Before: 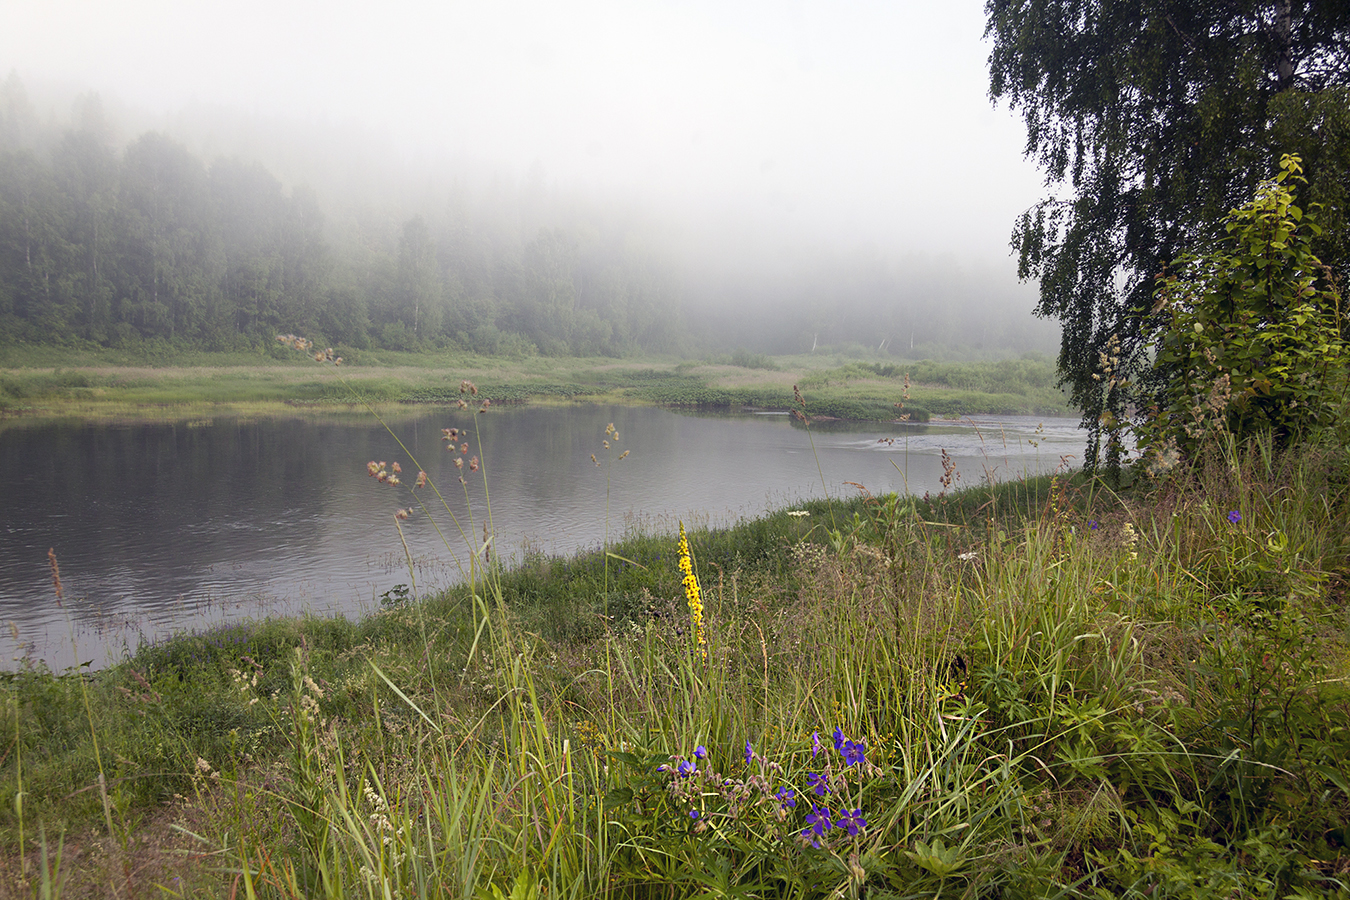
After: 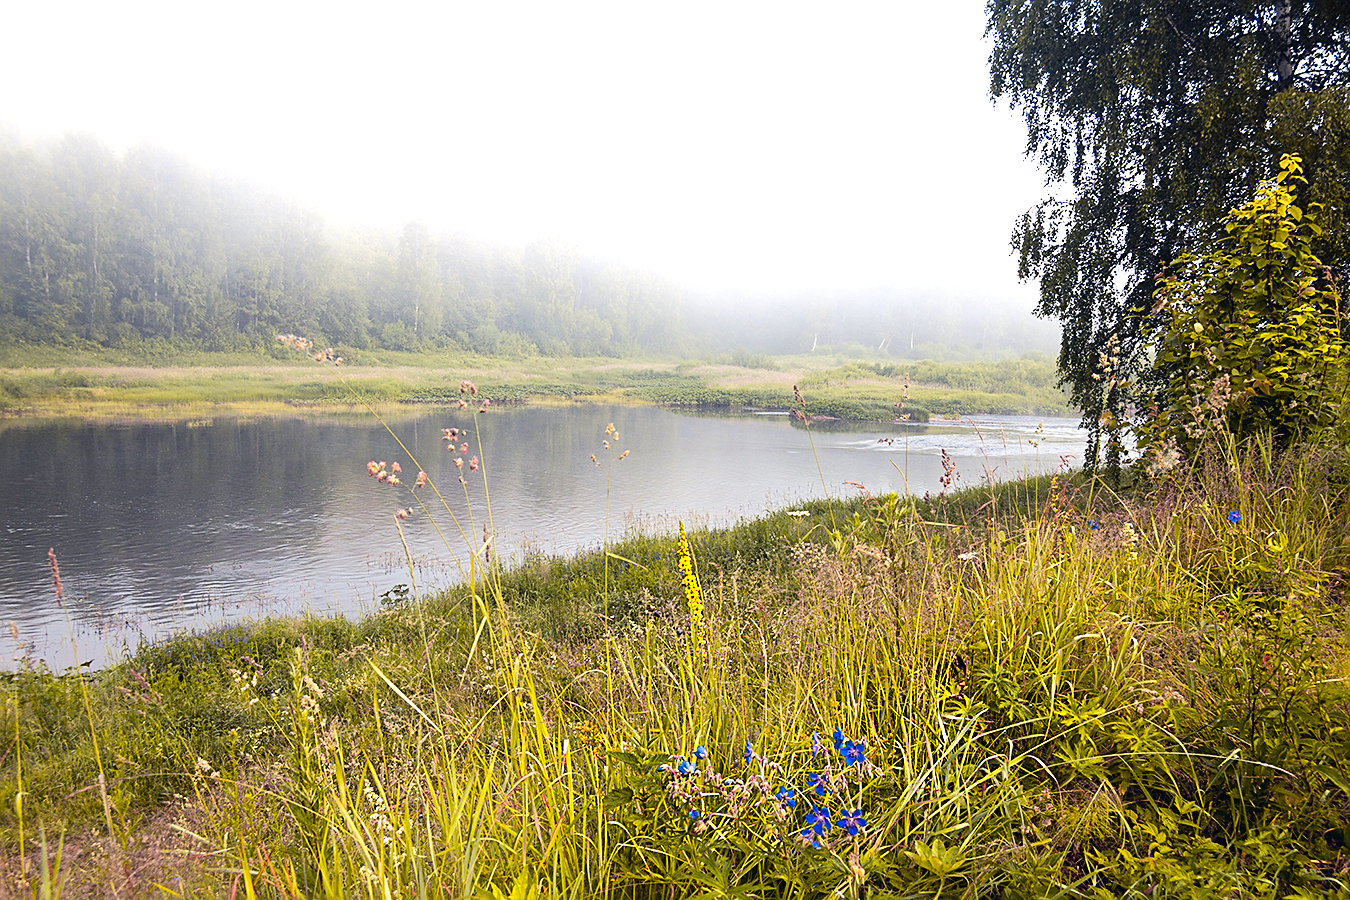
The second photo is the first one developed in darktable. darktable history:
color balance rgb: power › hue 314°, perceptual saturation grading › global saturation 19.594%, hue shift -13.56°, perceptual brilliance grading › global brilliance 24.443%
sharpen: on, module defaults
tone curve: curves: ch0 [(0, 0.018) (0.061, 0.041) (0.205, 0.191) (0.289, 0.292) (0.39, 0.424) (0.493, 0.551) (0.666, 0.743) (0.795, 0.841) (1, 0.998)]; ch1 [(0, 0) (0.385, 0.343) (0.439, 0.415) (0.494, 0.498) (0.501, 0.501) (0.51, 0.496) (0.548, 0.554) (0.586, 0.61) (0.684, 0.658) (0.783, 0.804) (1, 1)]; ch2 [(0, 0) (0.304, 0.31) (0.403, 0.399) (0.441, 0.428) (0.47, 0.469) (0.498, 0.496) (0.524, 0.538) (0.566, 0.588) (0.648, 0.665) (0.697, 0.699) (1, 1)], color space Lab, linked channels, preserve colors none
